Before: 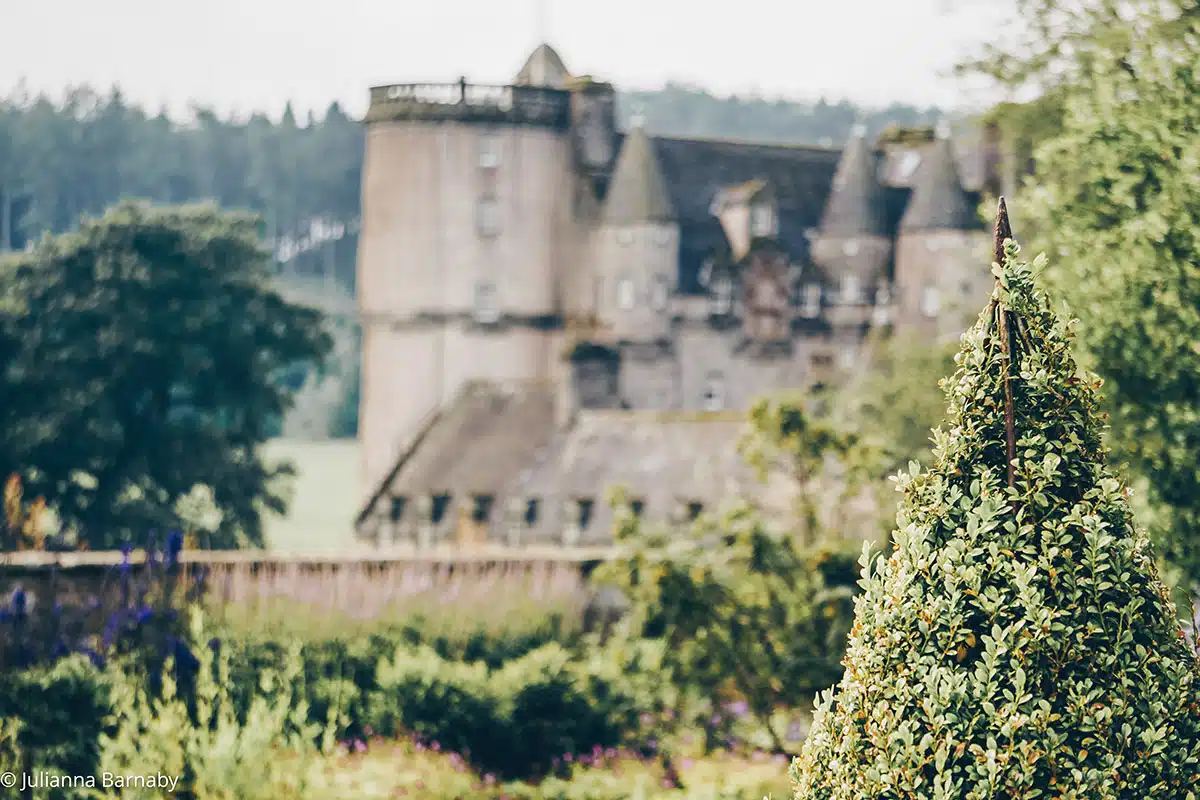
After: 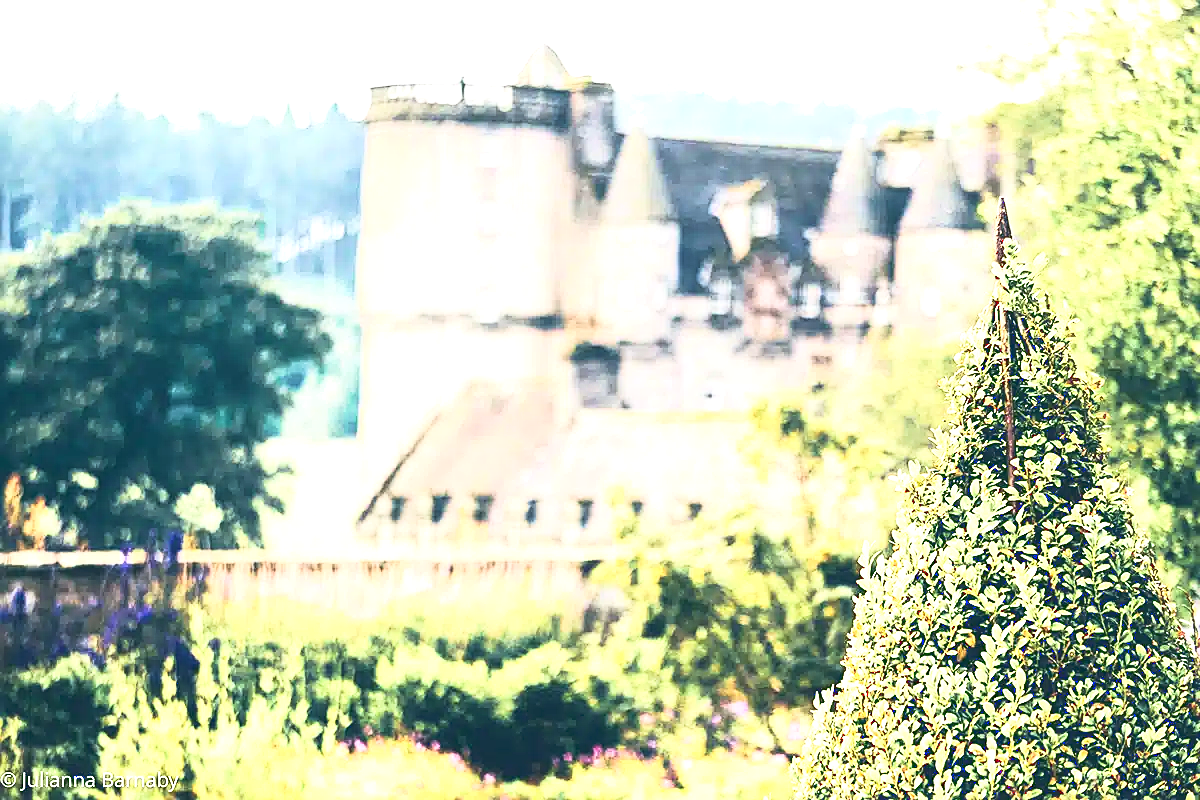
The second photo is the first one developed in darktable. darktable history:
sharpen: on, module defaults
tone curve: curves: ch0 [(0, 0) (0.003, 0.142) (0.011, 0.142) (0.025, 0.147) (0.044, 0.147) (0.069, 0.152) (0.1, 0.16) (0.136, 0.172) (0.177, 0.193) (0.224, 0.221) (0.277, 0.264) (0.335, 0.322) (0.399, 0.399) (0.468, 0.49) (0.543, 0.593) (0.623, 0.723) (0.709, 0.841) (0.801, 0.925) (0.898, 0.976) (1, 1)], color space Lab, linked channels, preserve colors none
contrast equalizer: octaves 7, y [[0.5, 0.488, 0.462, 0.461, 0.491, 0.5], [0.5 ×6], [0.5 ×6], [0 ×6], [0 ×6]]
contrast brightness saturation: contrast 0.007, saturation -0.065
exposure: black level correction 0, exposure 1.298 EV, compensate exposure bias true, compensate highlight preservation false
velvia: strength 15.65%
